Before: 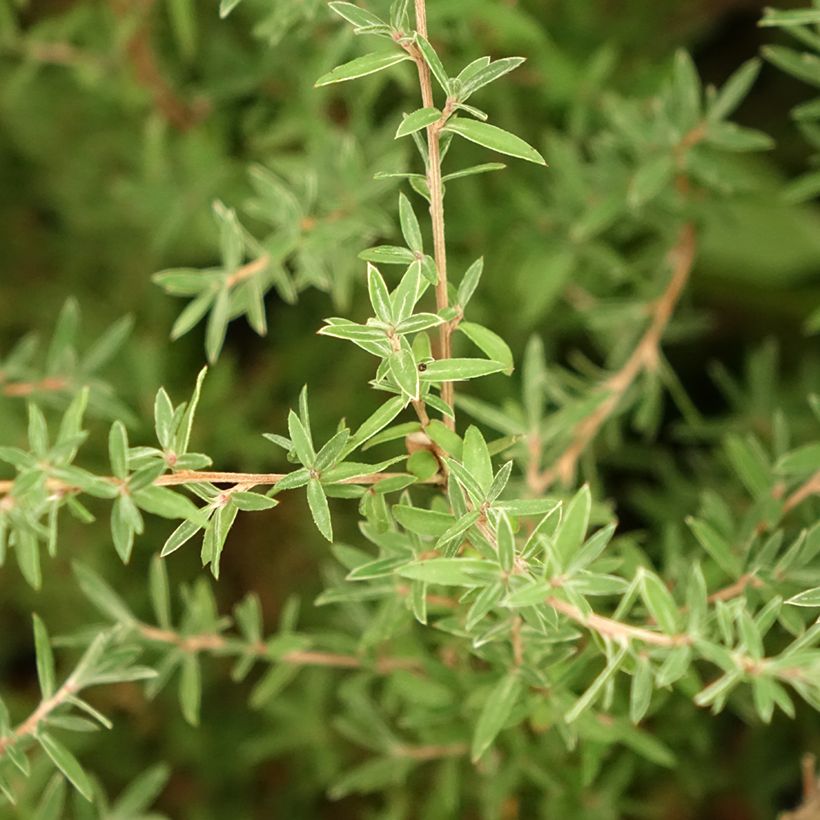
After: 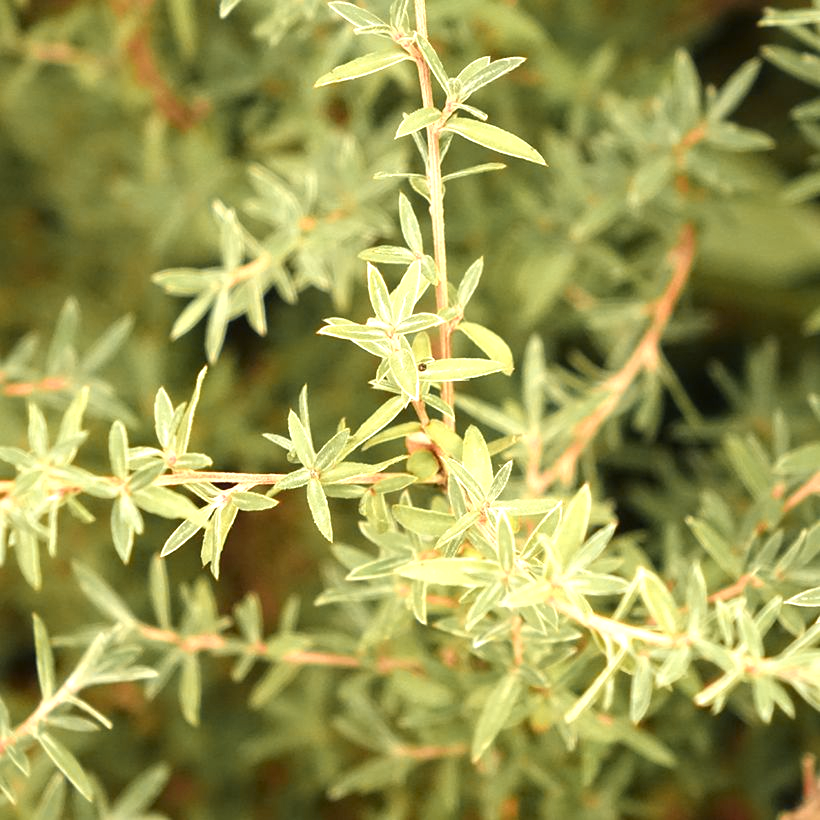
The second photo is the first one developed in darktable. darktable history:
exposure: black level correction 0, exposure 0.873 EV, compensate highlight preservation false
color zones: curves: ch1 [(0.263, 0.53) (0.376, 0.287) (0.487, 0.512) (0.748, 0.547) (1, 0.513)]; ch2 [(0.262, 0.45) (0.751, 0.477)]
